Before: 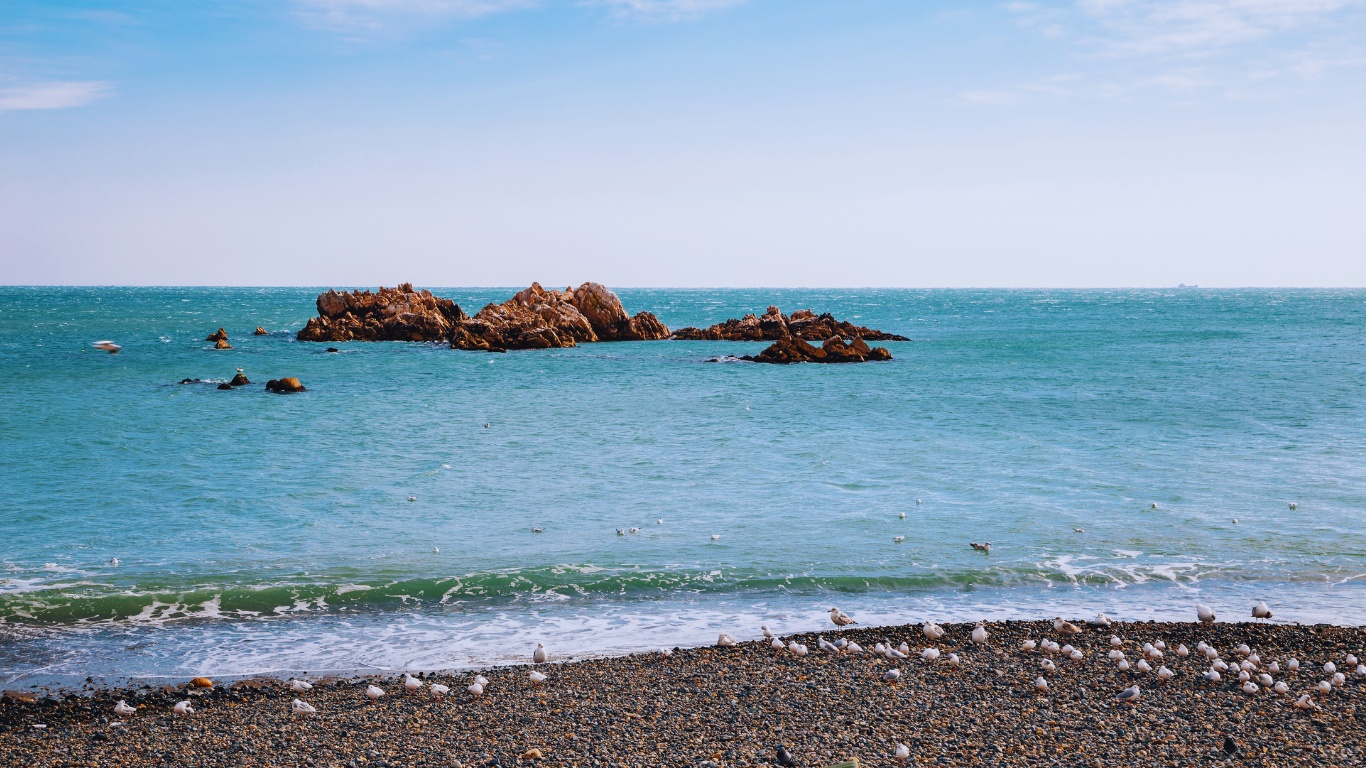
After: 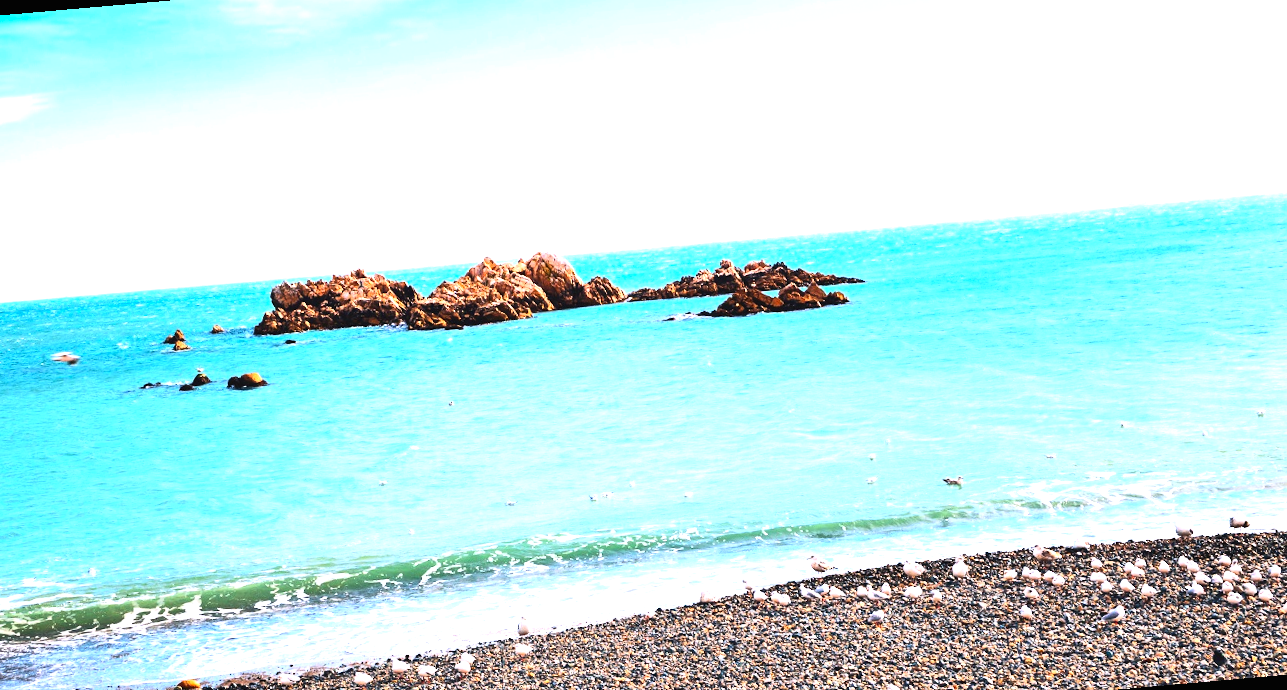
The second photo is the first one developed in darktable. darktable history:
contrast brightness saturation: contrast 0.2, brightness 0.16, saturation 0.22
exposure: black level correction 0, exposure 1 EV, compensate highlight preservation false
tone equalizer: -8 EV -0.75 EV, -7 EV -0.7 EV, -6 EV -0.6 EV, -5 EV -0.4 EV, -3 EV 0.4 EV, -2 EV 0.6 EV, -1 EV 0.7 EV, +0 EV 0.75 EV, edges refinement/feathering 500, mask exposure compensation -1.57 EV, preserve details no
rotate and perspective: rotation -5°, crop left 0.05, crop right 0.952, crop top 0.11, crop bottom 0.89
